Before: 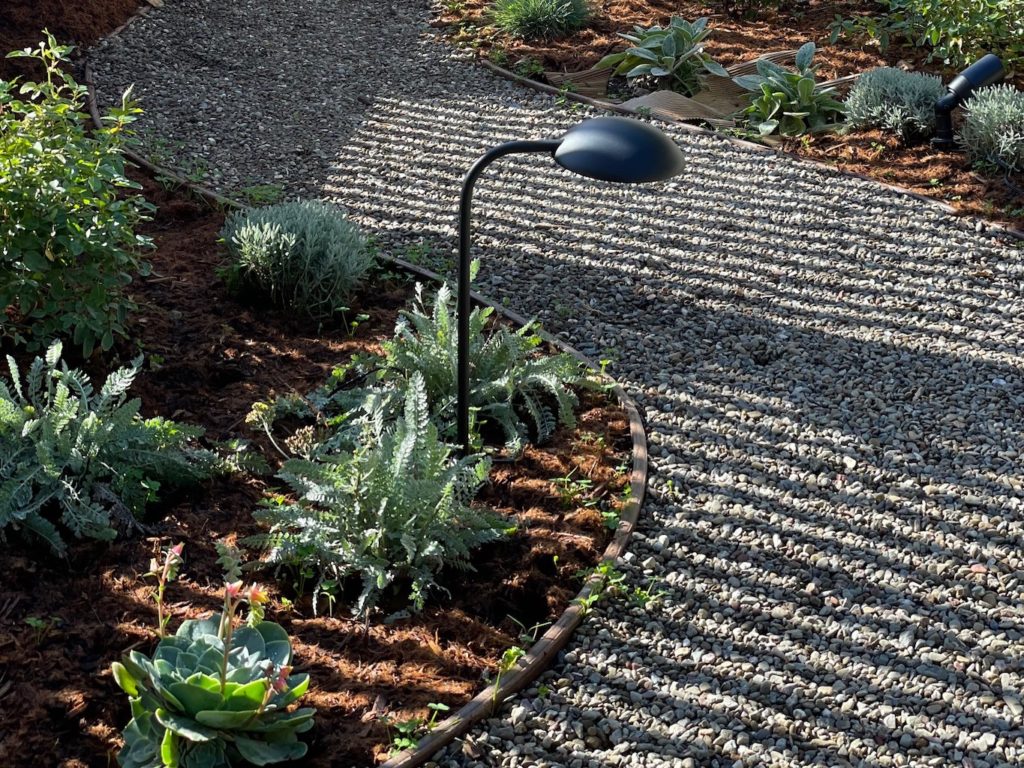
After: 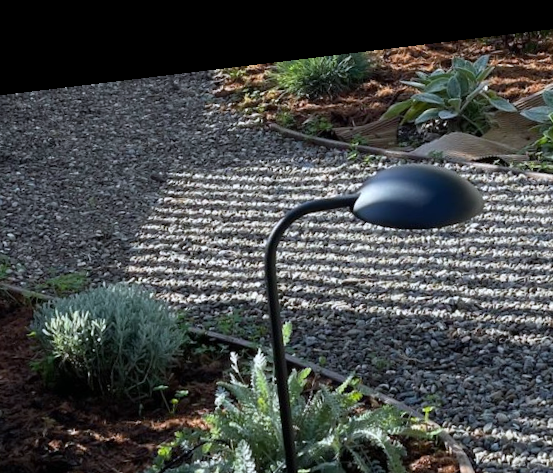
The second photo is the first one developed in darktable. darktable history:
white balance: red 0.974, blue 1.044
rotate and perspective: rotation -6.83°, automatic cropping off
crop: left 19.556%, right 30.401%, bottom 46.458%
